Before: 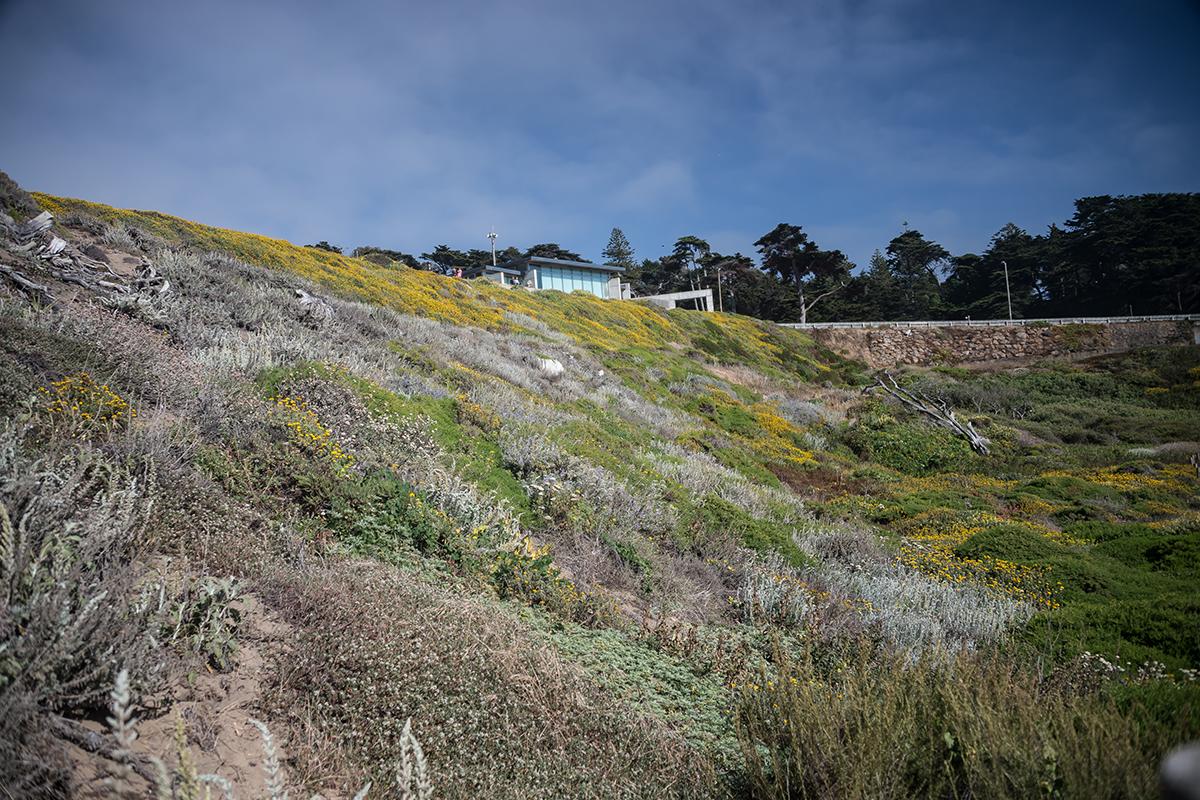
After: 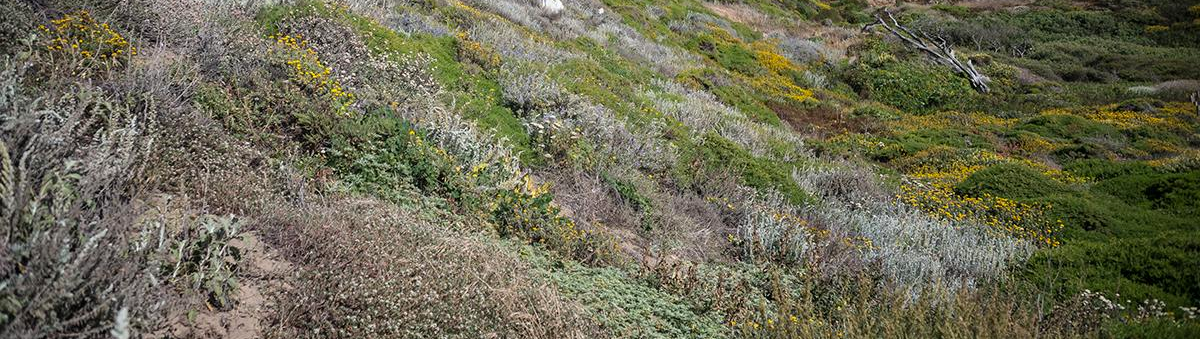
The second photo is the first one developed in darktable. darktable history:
crop: top 45.364%, bottom 12.244%
color balance rgb: perceptual saturation grading › global saturation 0.814%, global vibrance 20%
shadows and highlights: shadows 17.91, highlights -83.34, soften with gaussian
color correction: highlights b* 0.038
